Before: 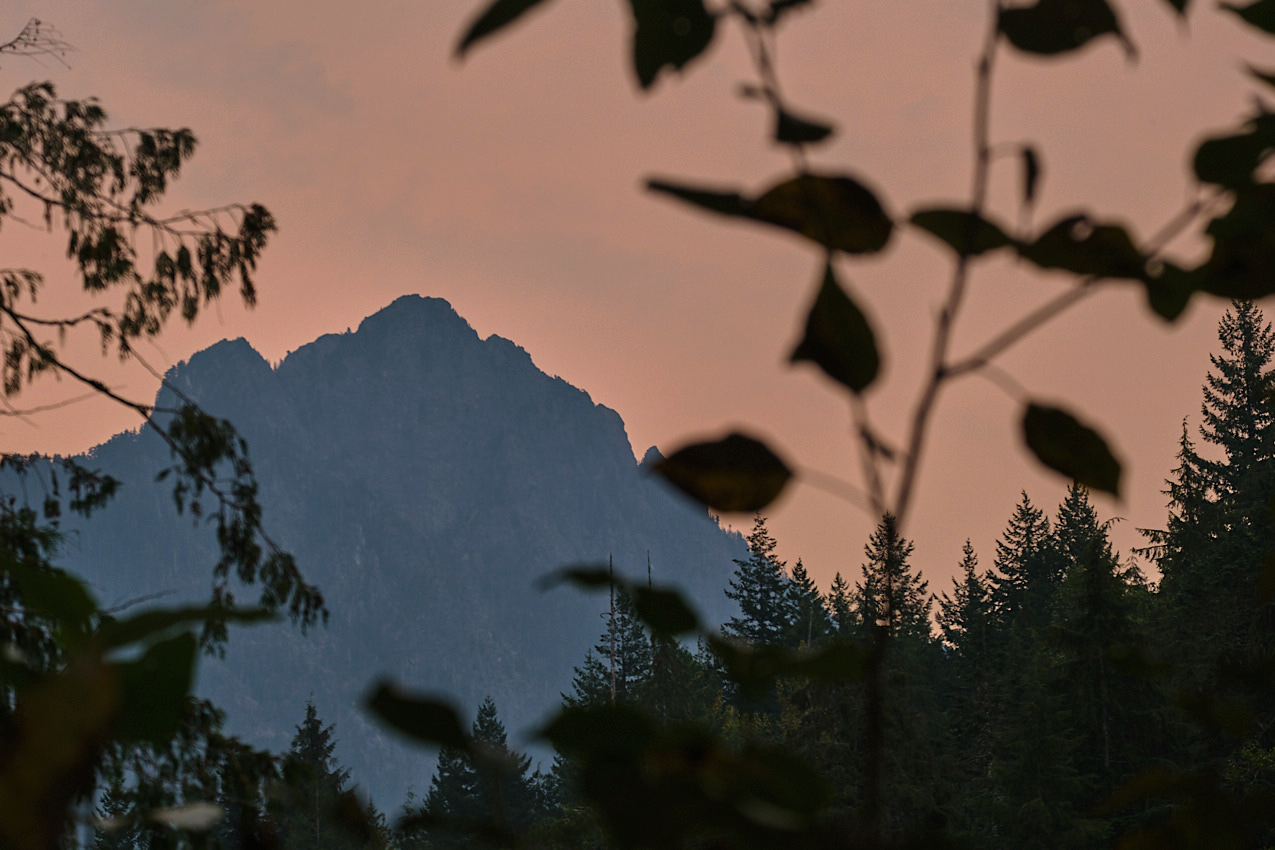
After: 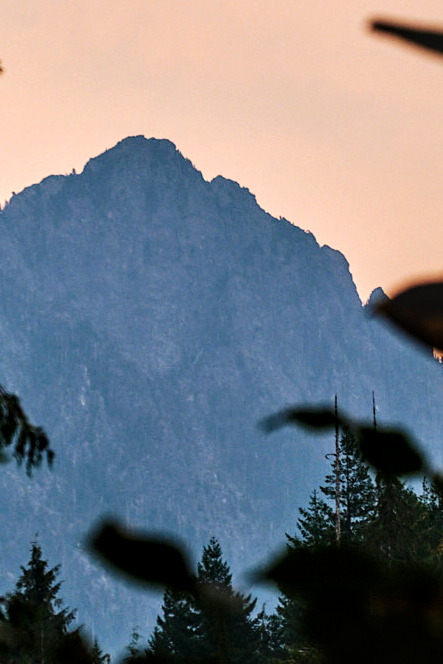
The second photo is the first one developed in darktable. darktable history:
base curve: curves: ch0 [(0, 0) (0.007, 0.004) (0.027, 0.03) (0.046, 0.07) (0.207, 0.54) (0.442, 0.872) (0.673, 0.972) (1, 1)], preserve colors none
crop and rotate: left 21.629%, top 18.875%, right 43.571%, bottom 2.979%
local contrast: on, module defaults
